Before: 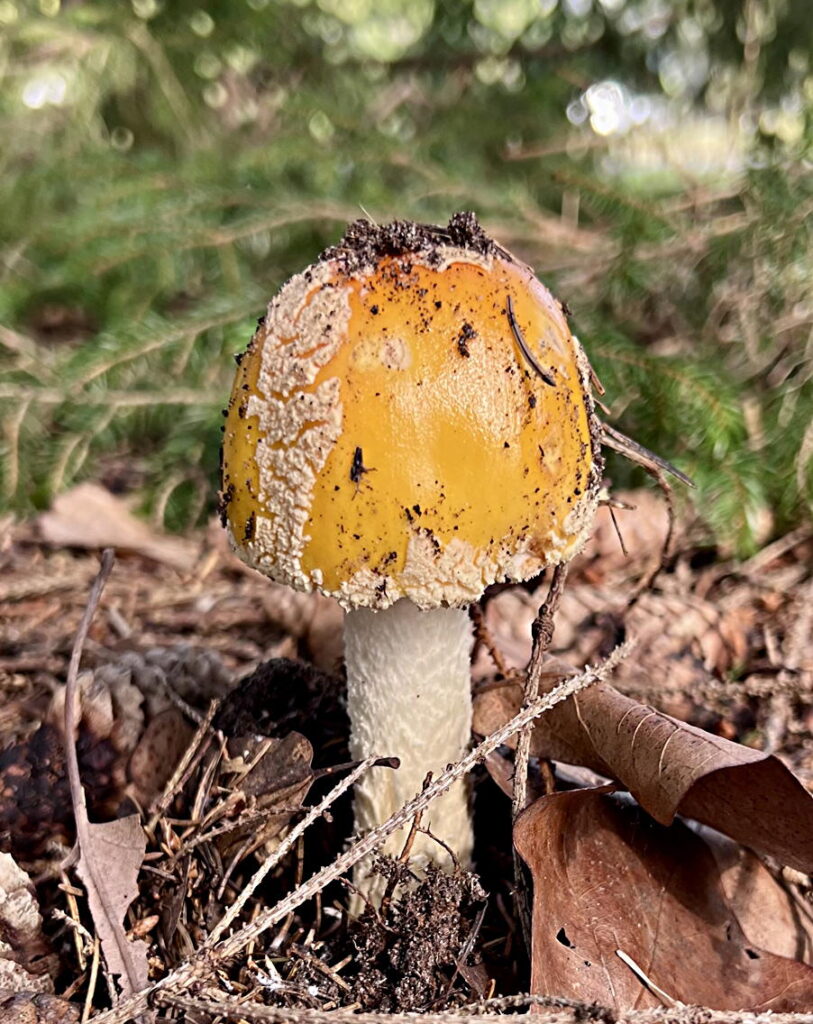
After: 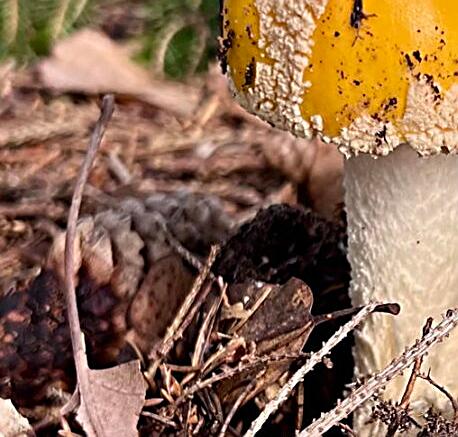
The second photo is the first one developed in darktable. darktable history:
crop: top 44.401%, right 43.618%, bottom 12.84%
sharpen: on, module defaults
